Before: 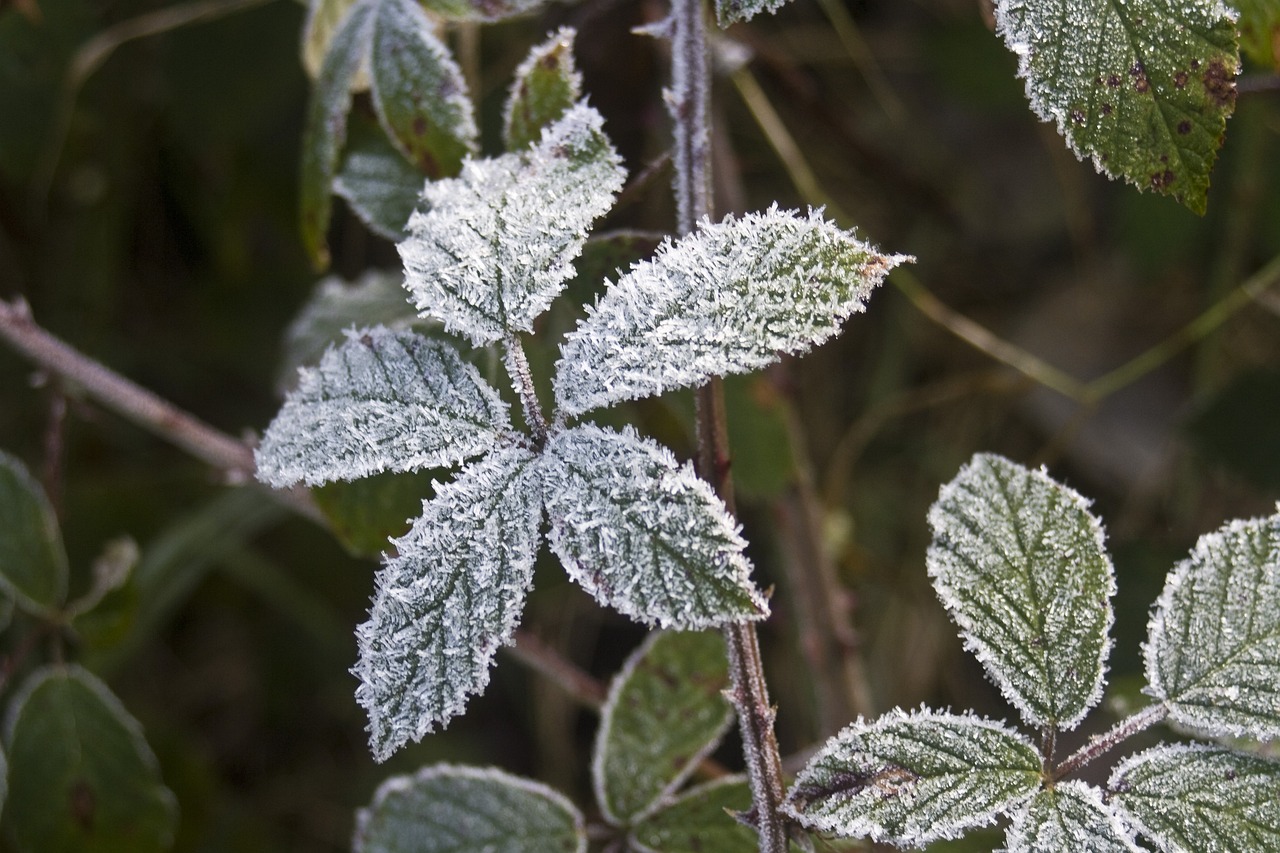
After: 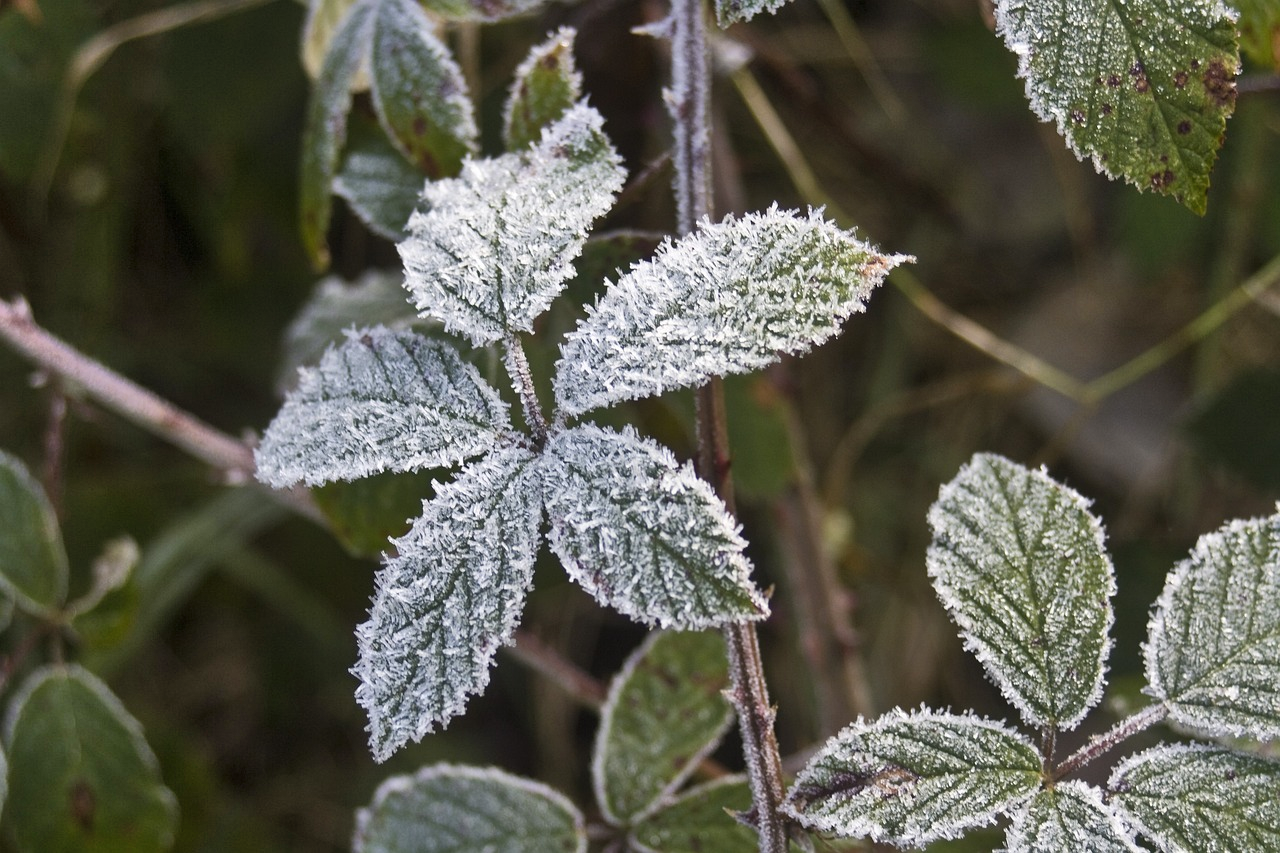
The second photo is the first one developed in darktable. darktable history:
shadows and highlights: shadows 52.73, highlights color adjustment 78.59%, soften with gaussian
